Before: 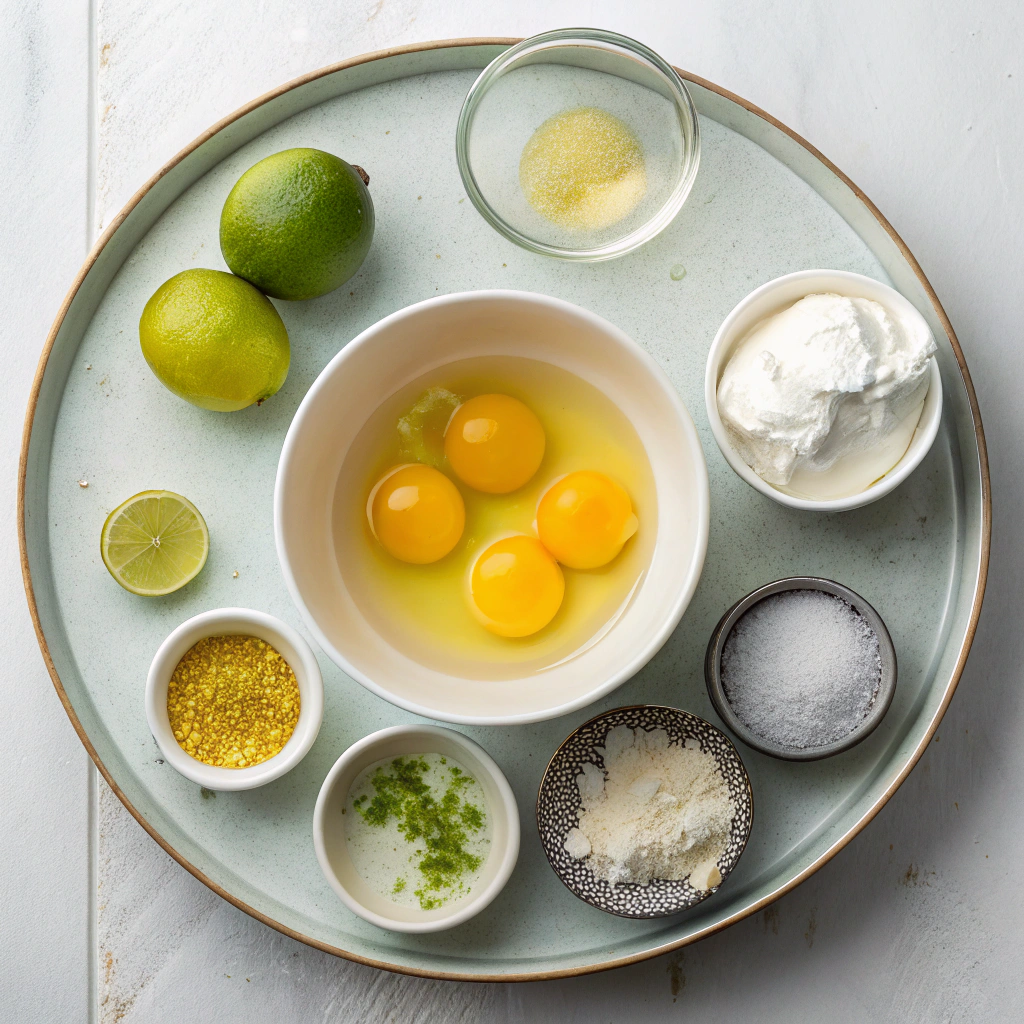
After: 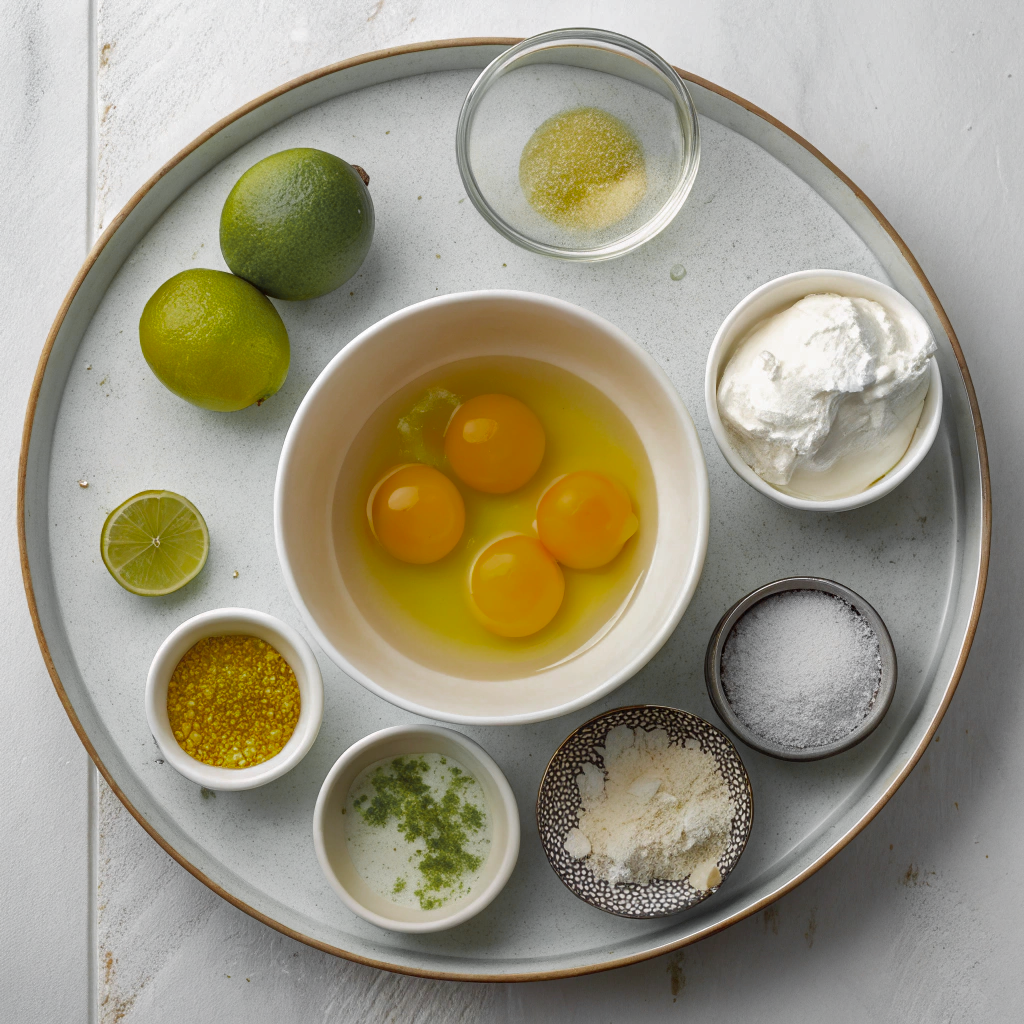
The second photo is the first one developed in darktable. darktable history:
color zones: curves: ch0 [(0.004, 0.388) (0.125, 0.392) (0.25, 0.404) (0.375, 0.5) (0.5, 0.5) (0.625, 0.5) (0.75, 0.5) (0.875, 0.5)]; ch1 [(0, 0.5) (0.125, 0.5) (0.25, 0.5) (0.375, 0.124) (0.524, 0.124) (0.645, 0.128) (0.789, 0.132) (0.914, 0.096) (0.998, 0.068)]
shadows and highlights: on, module defaults
